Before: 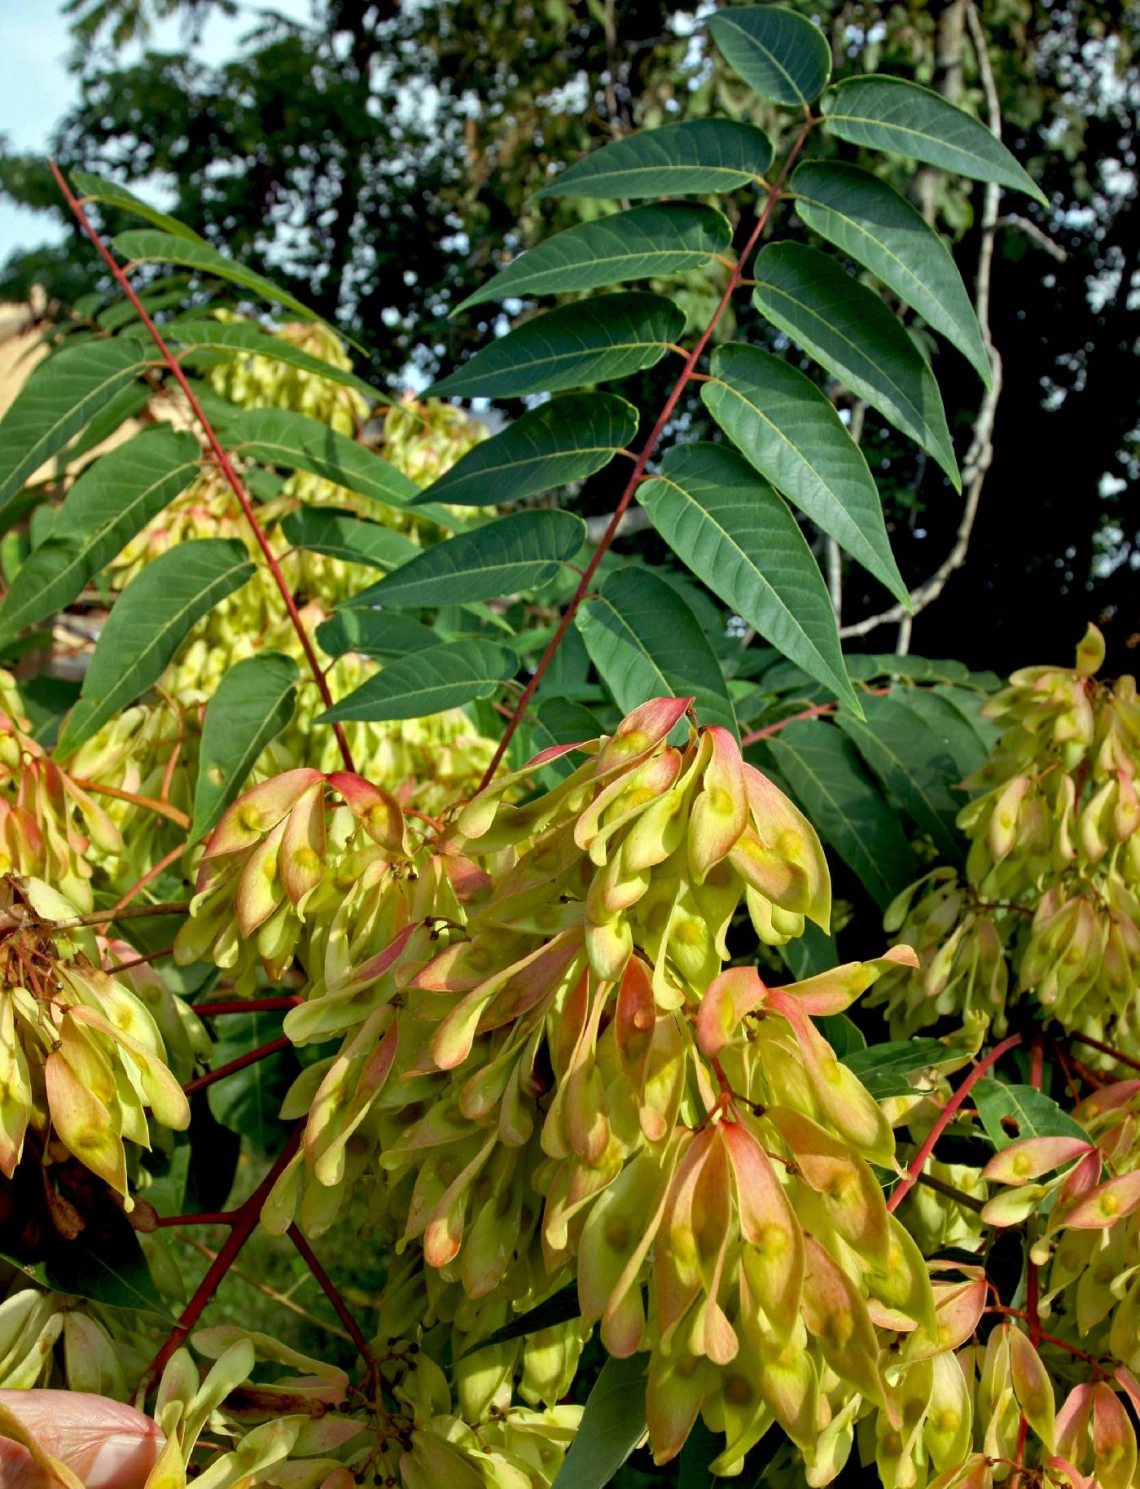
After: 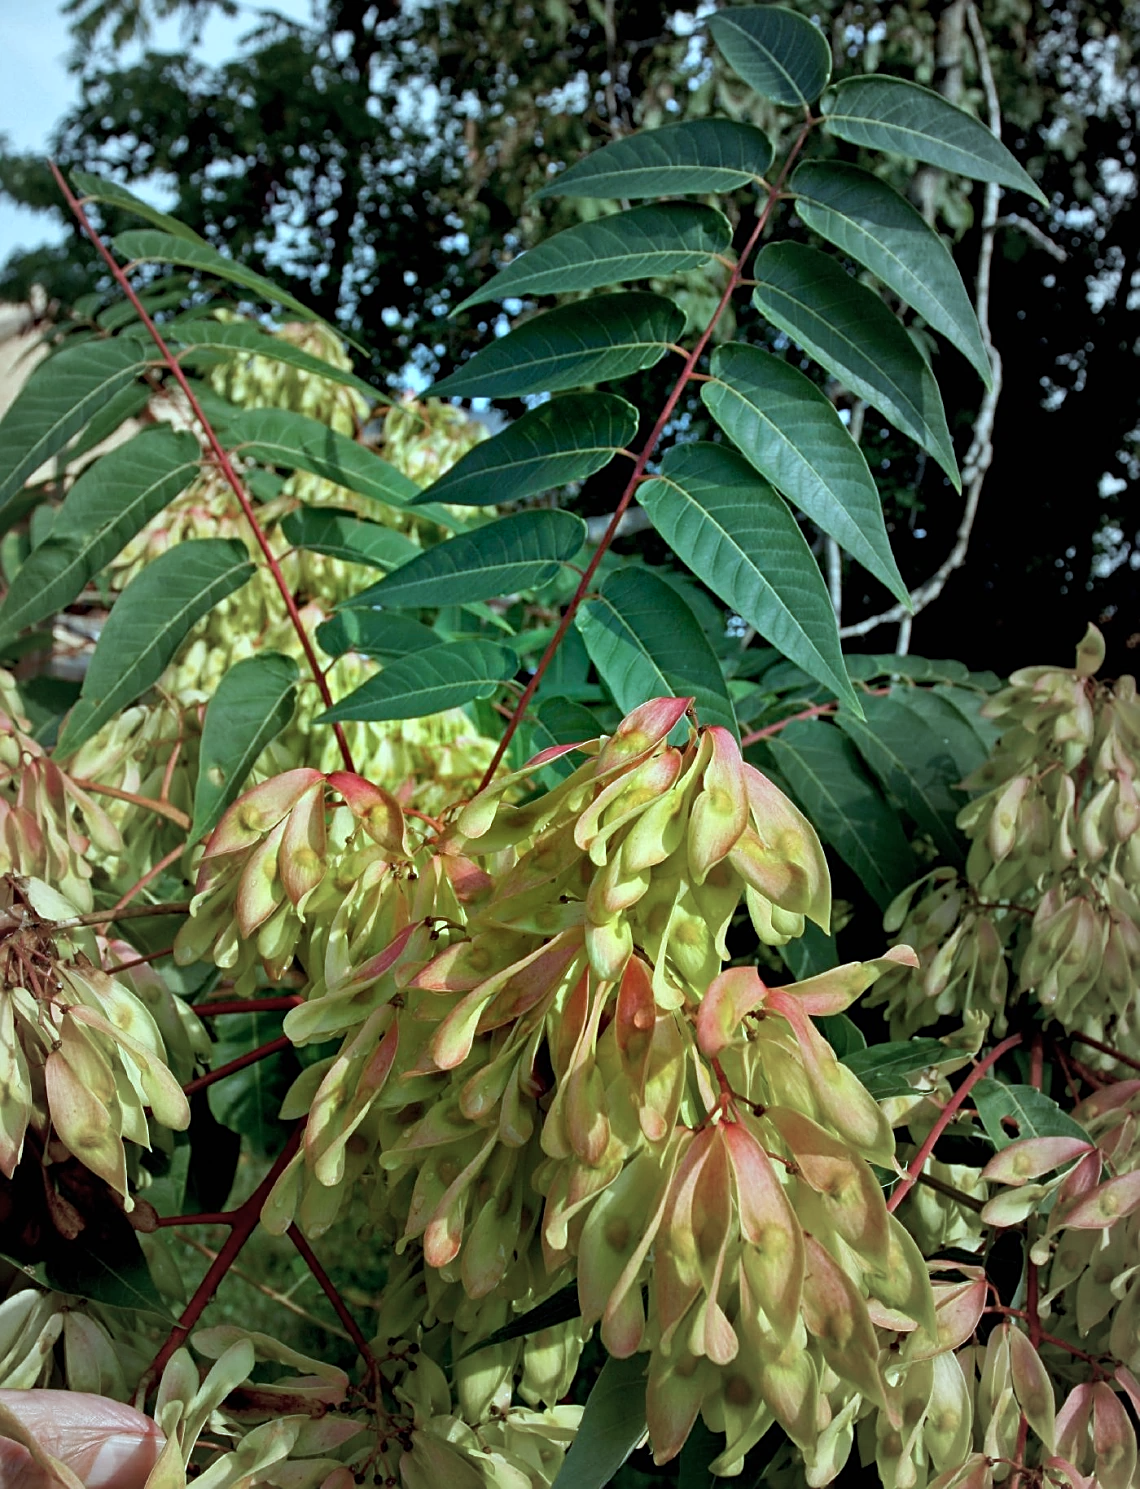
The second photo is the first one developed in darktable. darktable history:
color correction: highlights a* -9.35, highlights b* -23.15
sharpen: on, module defaults
vignetting: fall-off start 18.21%, fall-off radius 137.95%, brightness -0.207, center (-0.078, 0.066), width/height ratio 0.62, shape 0.59
